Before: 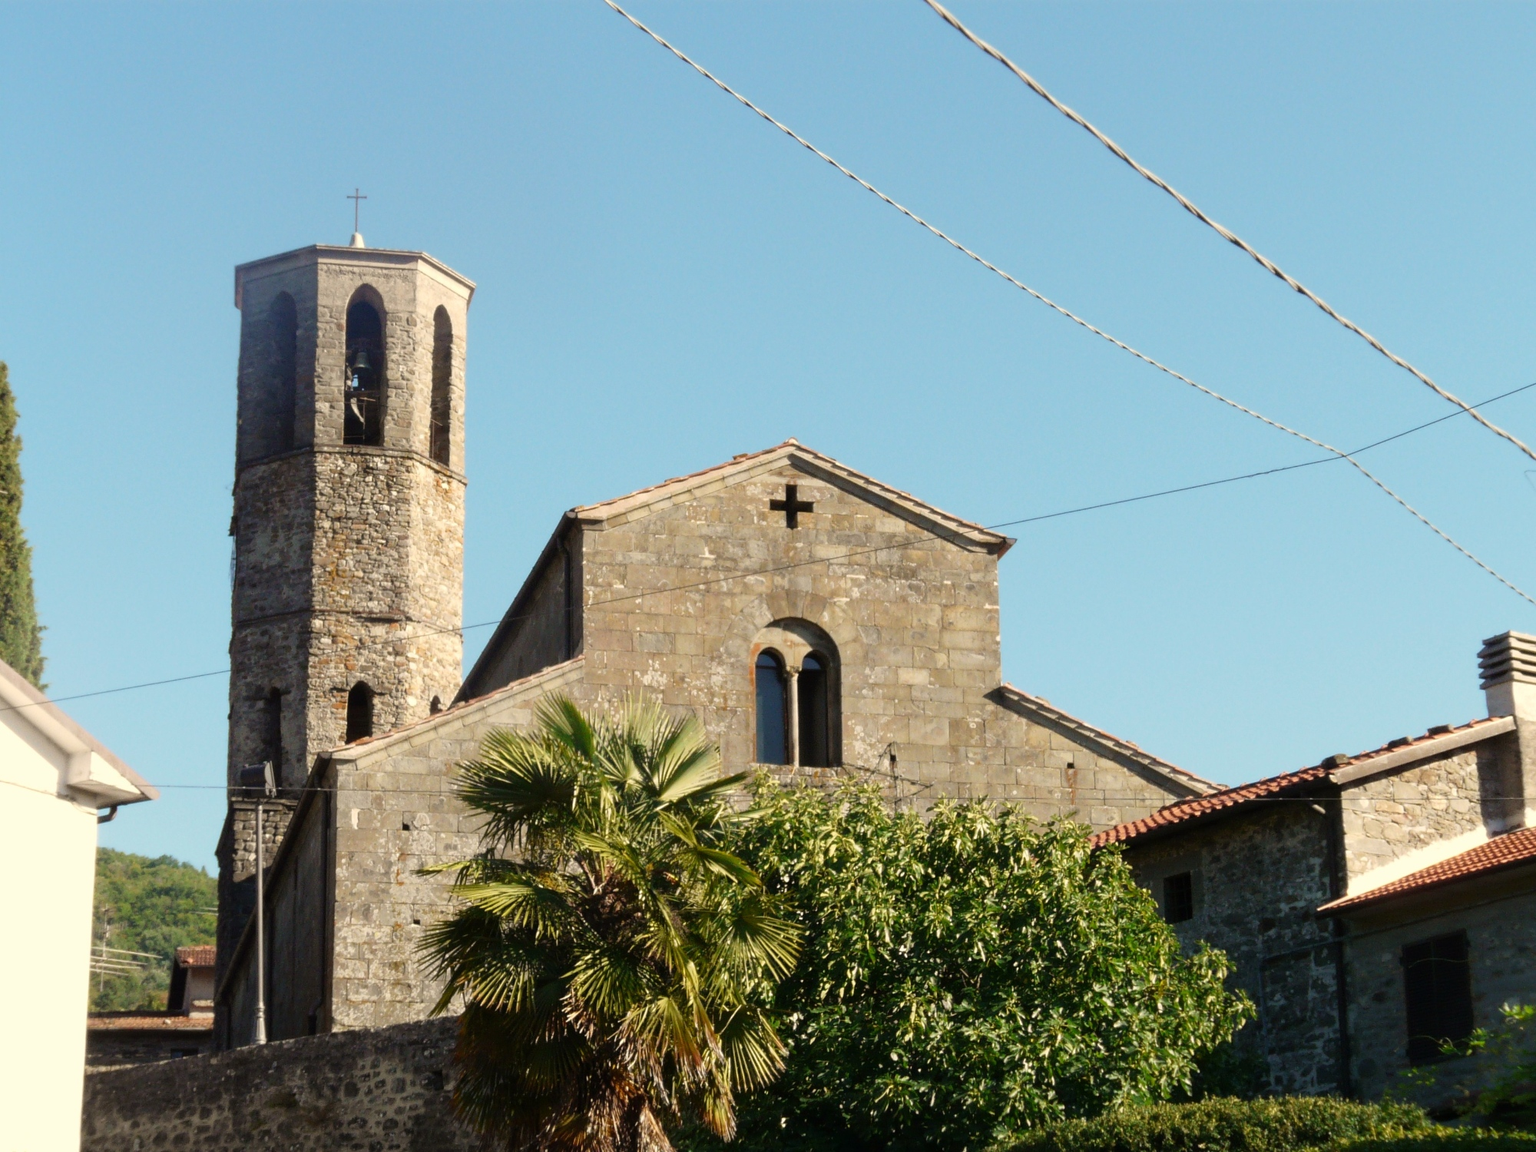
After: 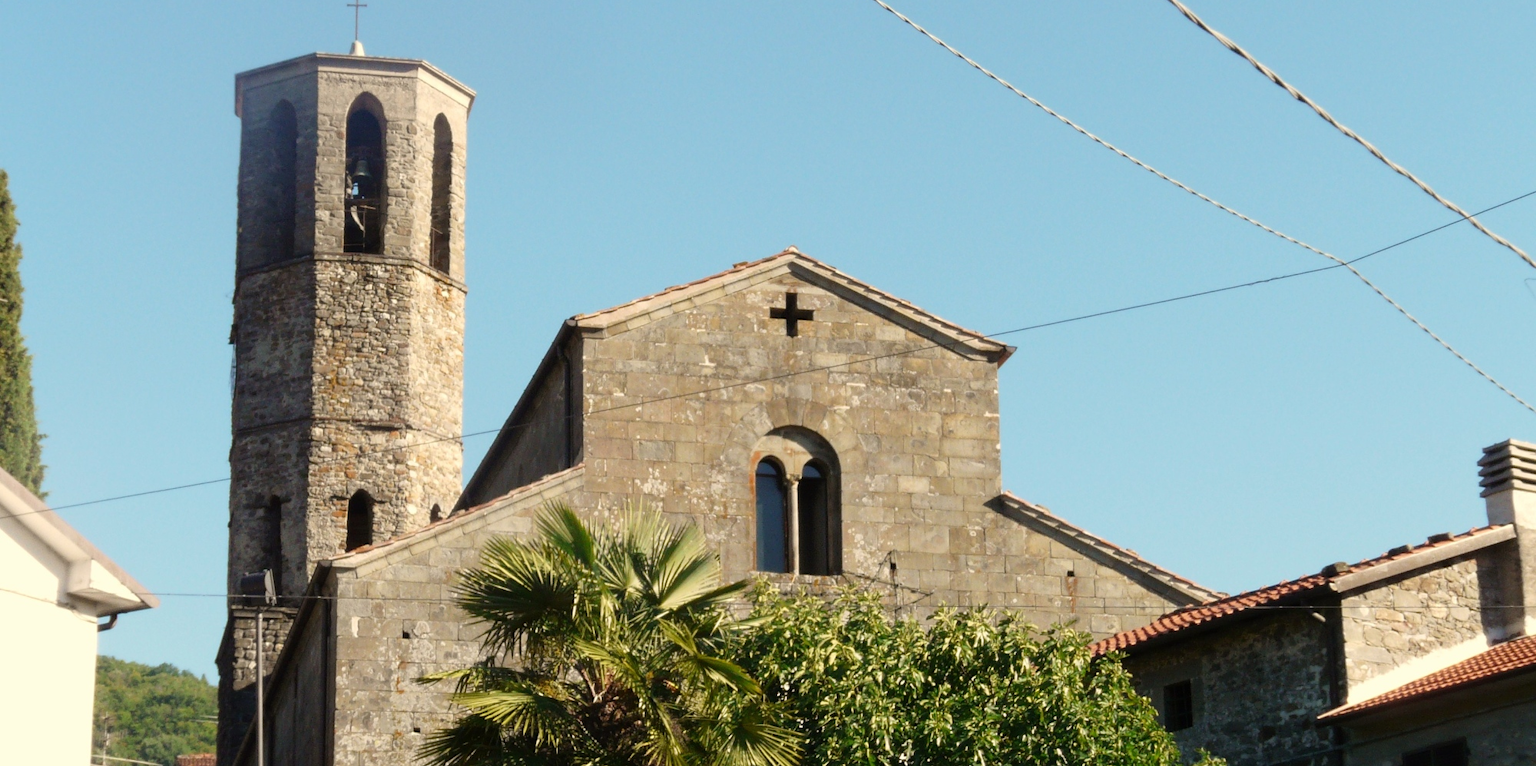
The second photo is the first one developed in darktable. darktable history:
crop: top 16.716%, bottom 16.74%
